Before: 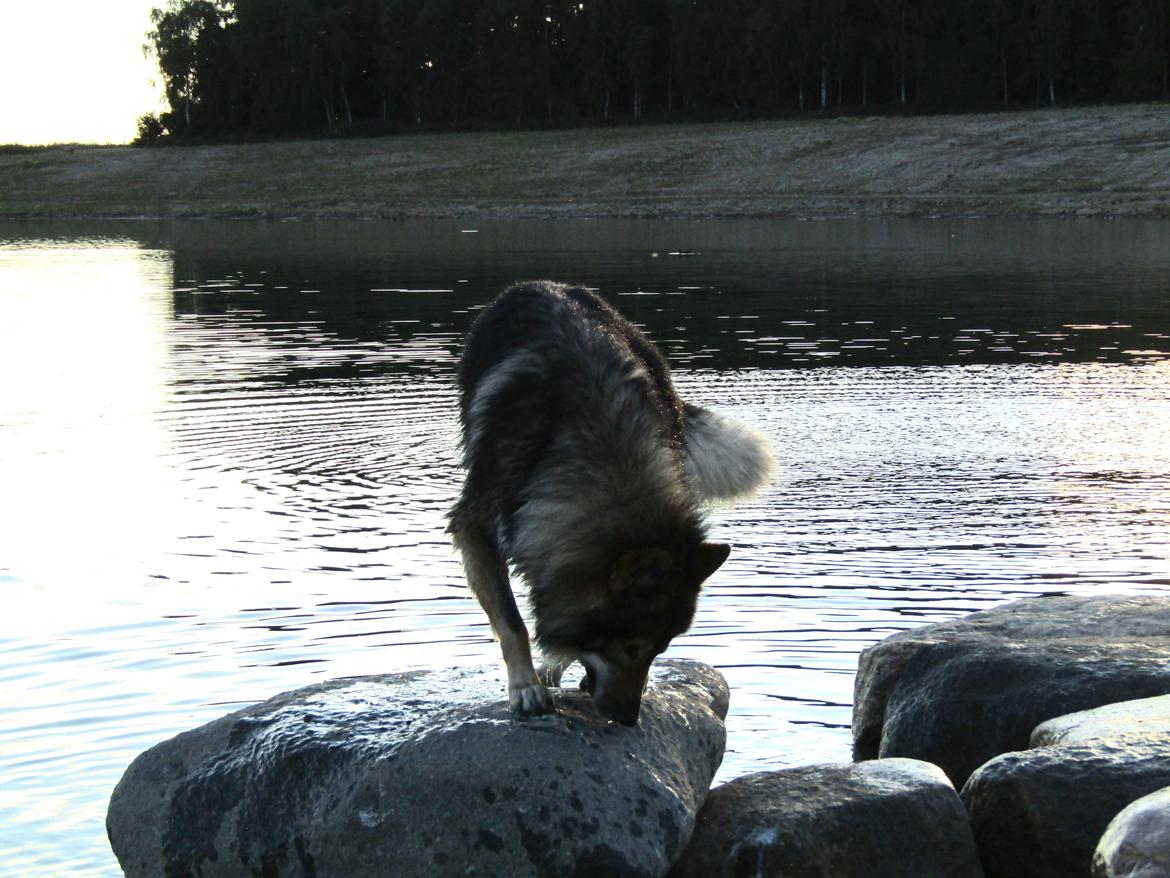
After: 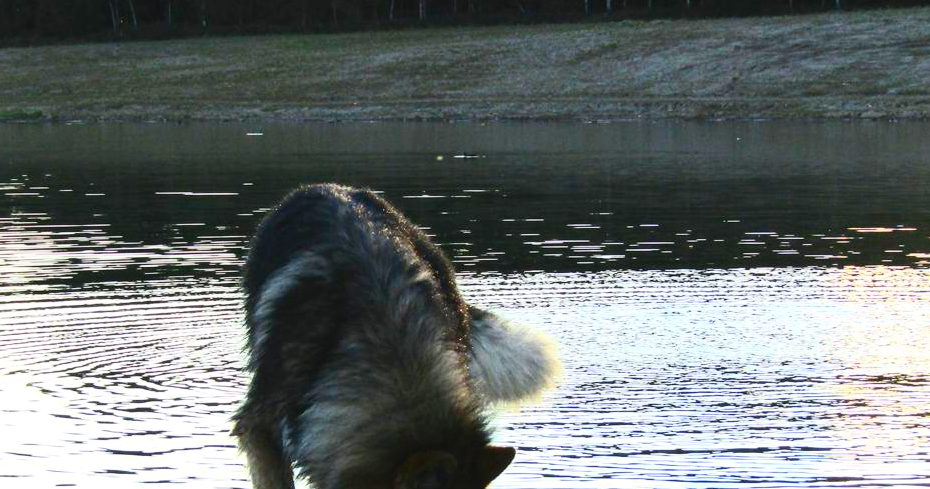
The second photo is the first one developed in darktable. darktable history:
contrast brightness saturation: contrast 0.203, brightness 0.196, saturation 0.796
crop: left 18.427%, top 11.09%, right 2.068%, bottom 33.106%
